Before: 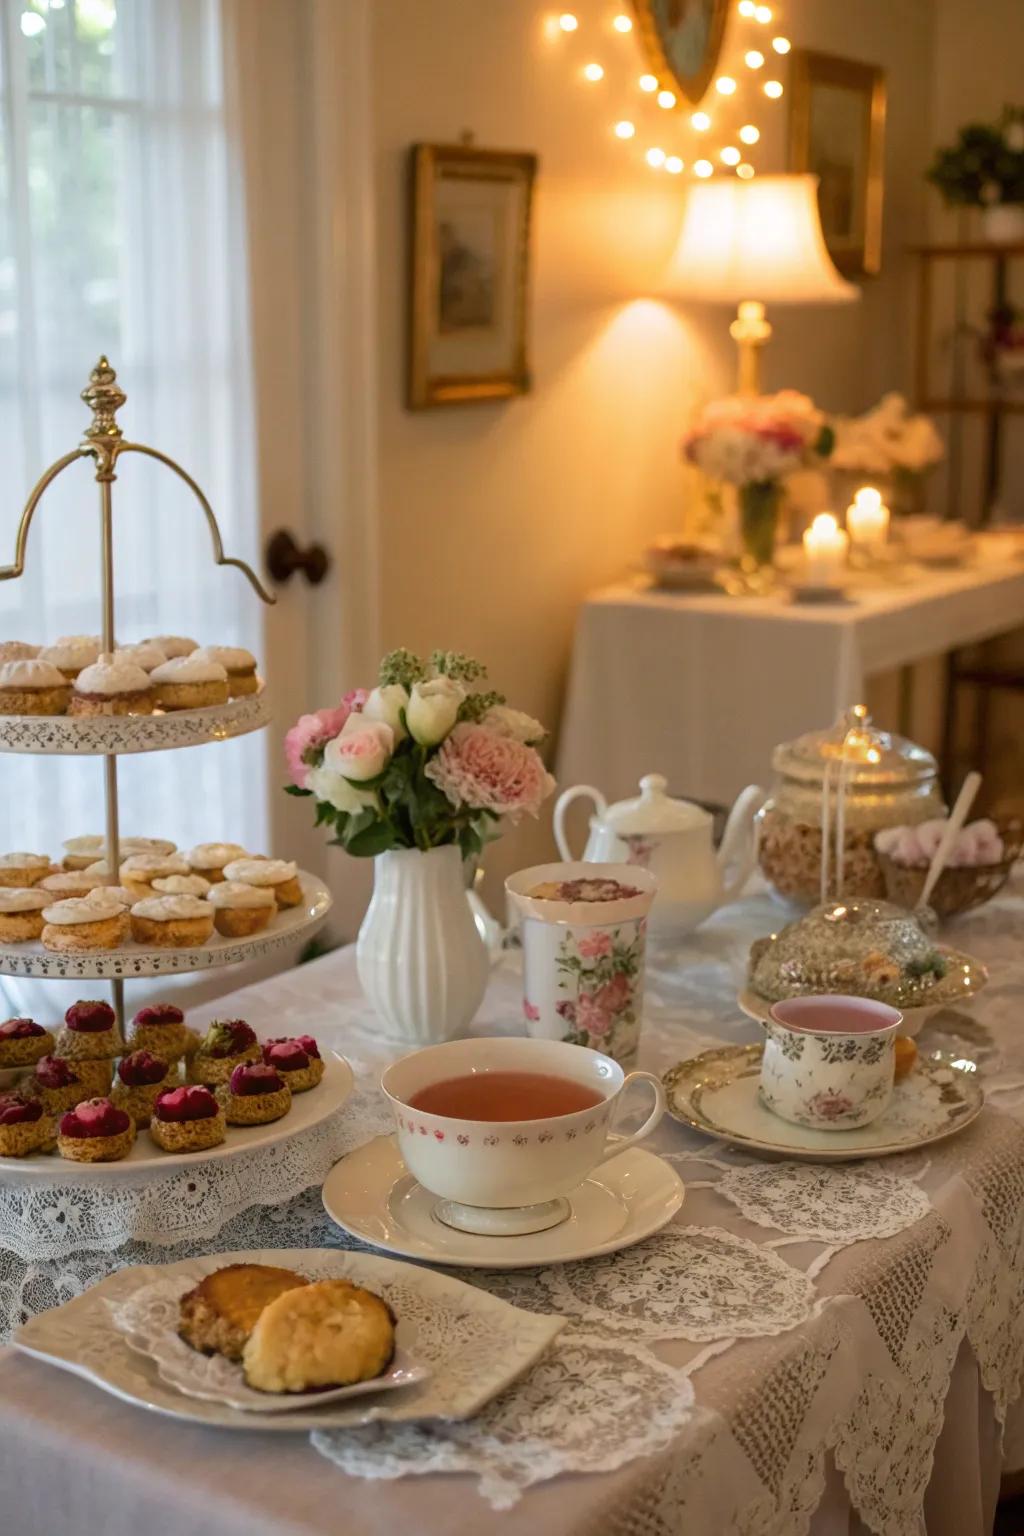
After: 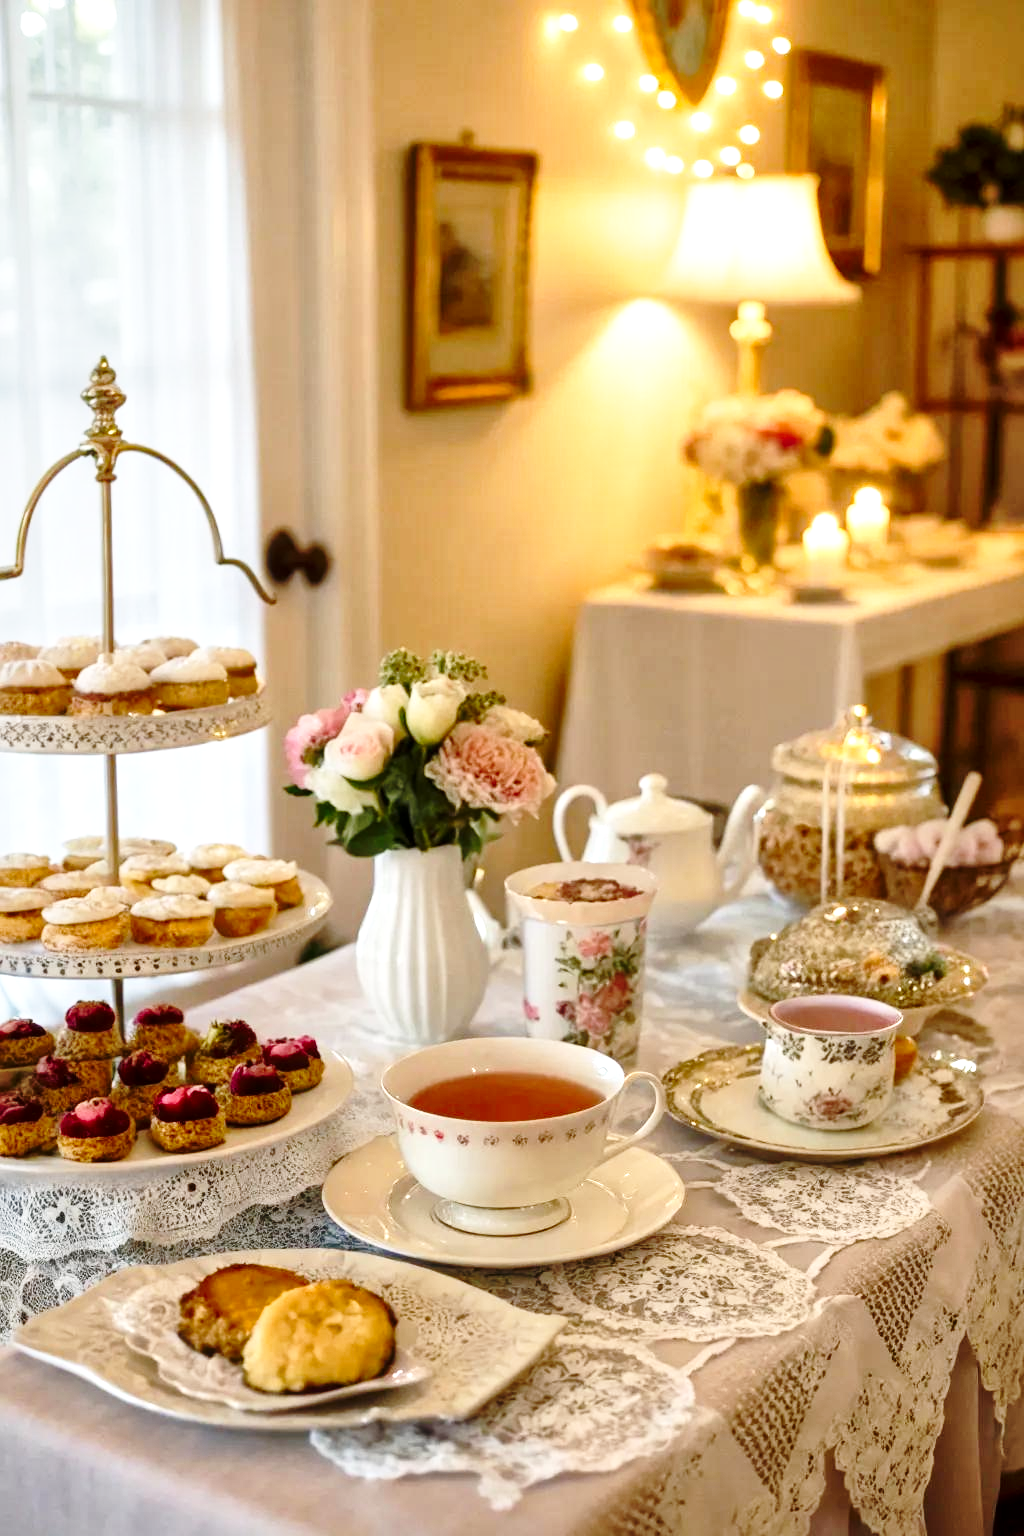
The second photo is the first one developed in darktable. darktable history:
base curve: curves: ch0 [(0, 0) (0.032, 0.037) (0.105, 0.228) (0.435, 0.76) (0.856, 0.983) (1, 1)], preserve colors none
local contrast: mode bilateral grid, contrast 20, coarseness 50, detail 159%, midtone range 0.2
